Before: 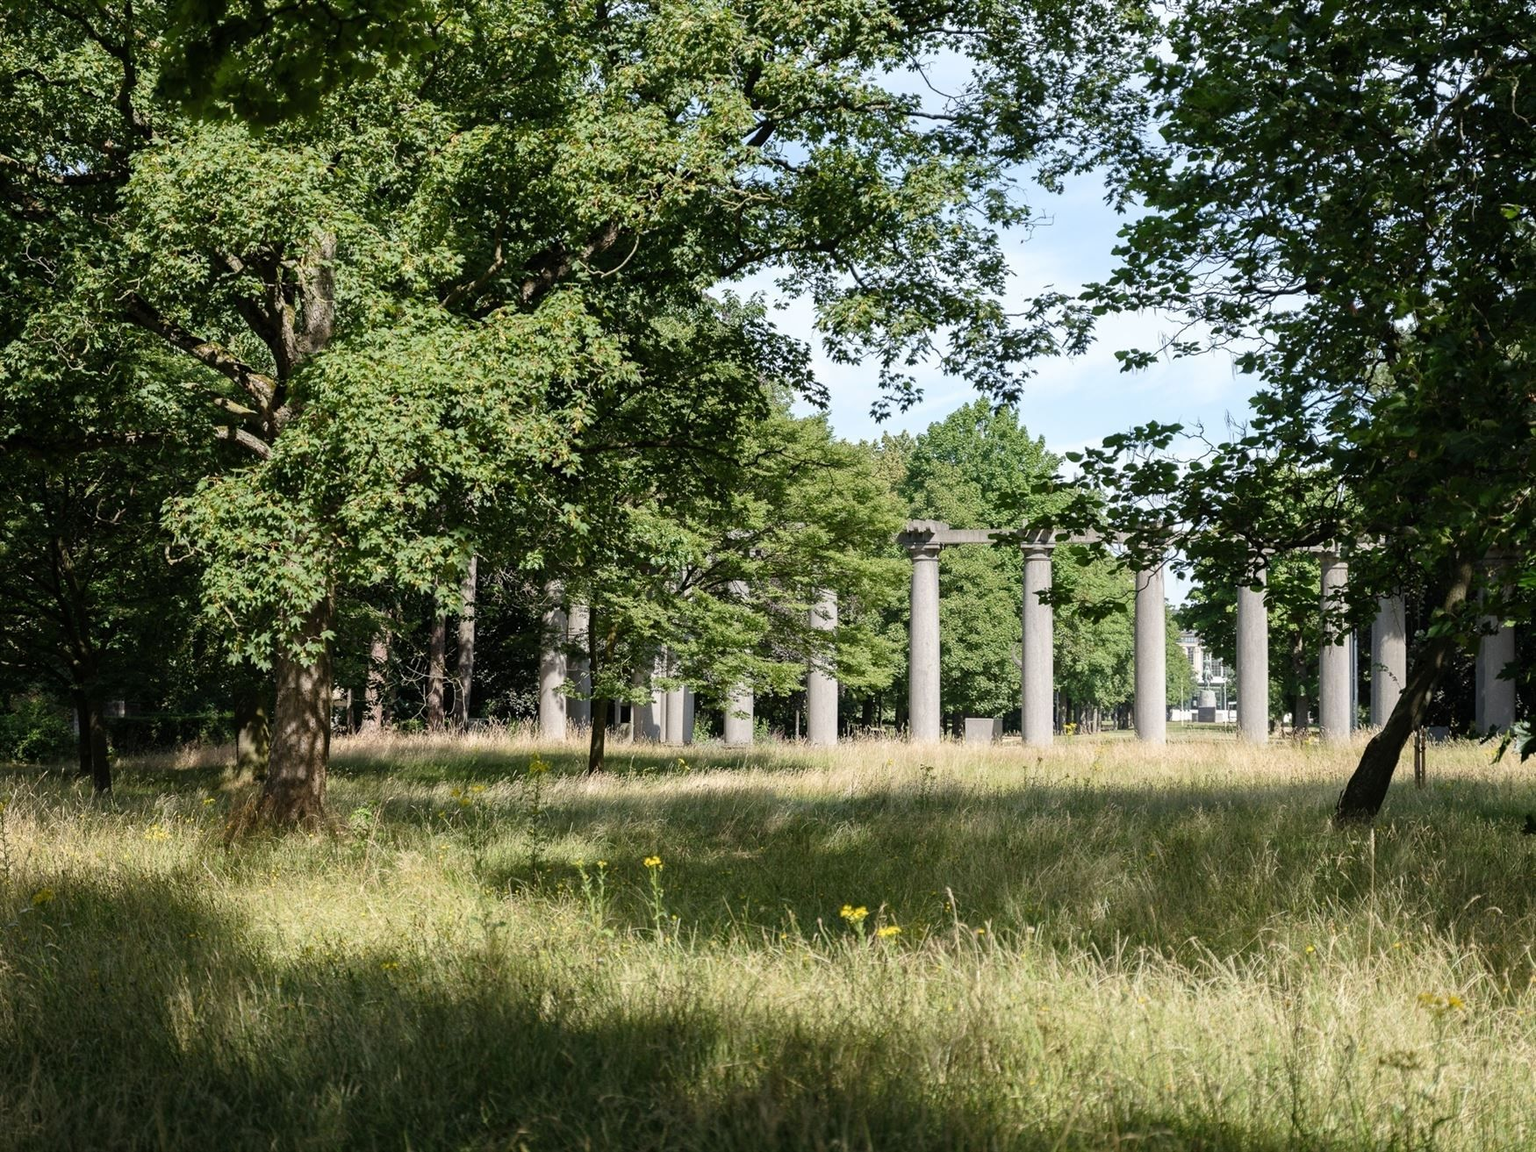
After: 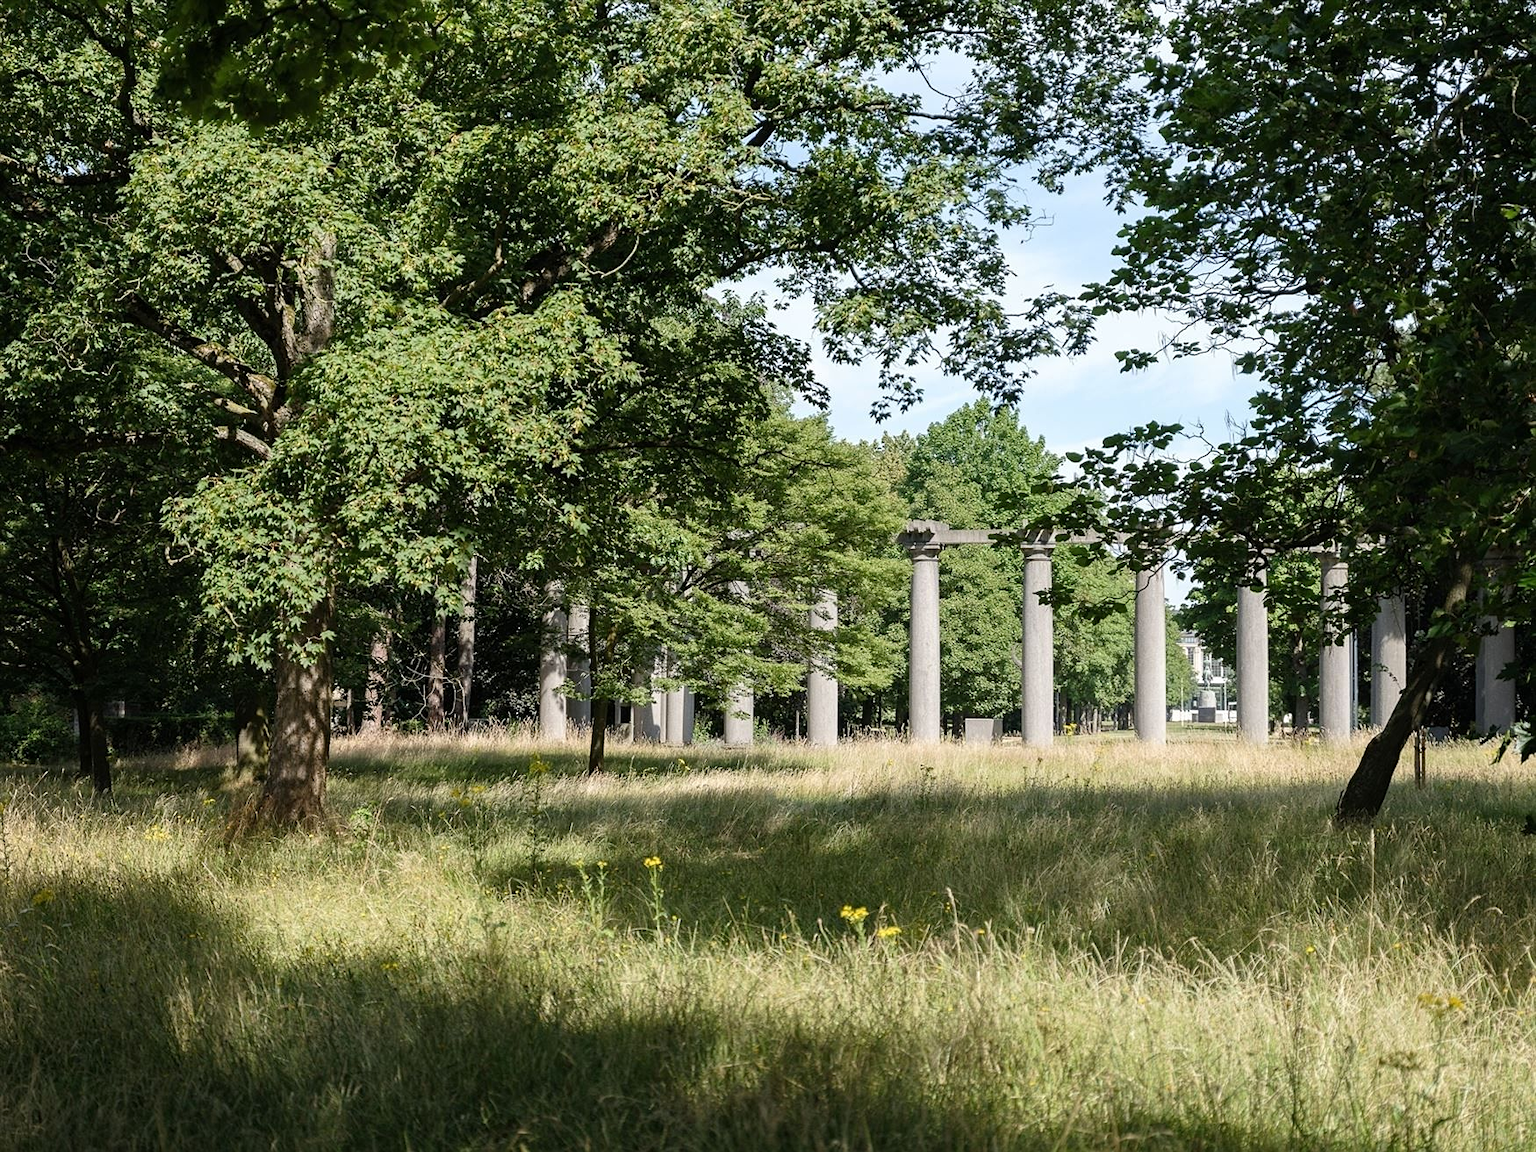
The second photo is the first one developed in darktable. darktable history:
sharpen: radius 1.295, amount 0.301, threshold 0.02
